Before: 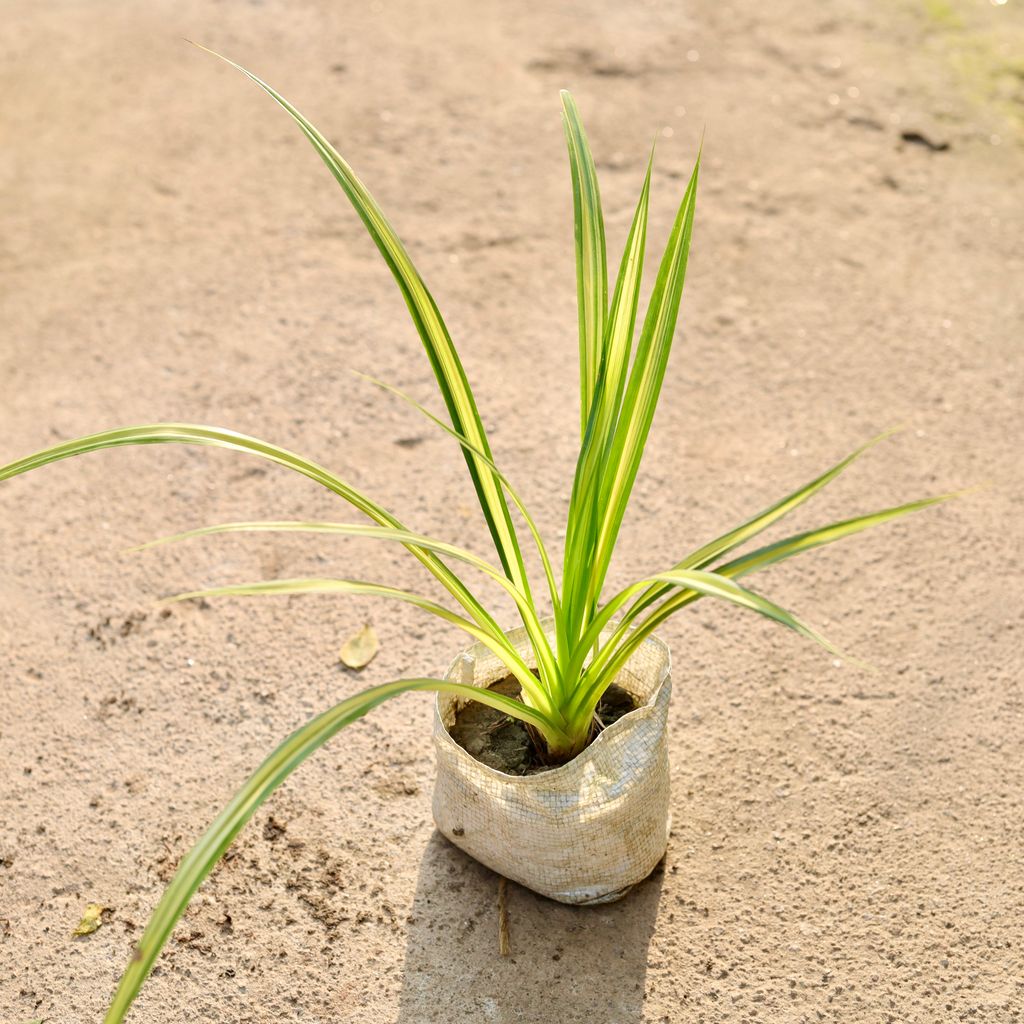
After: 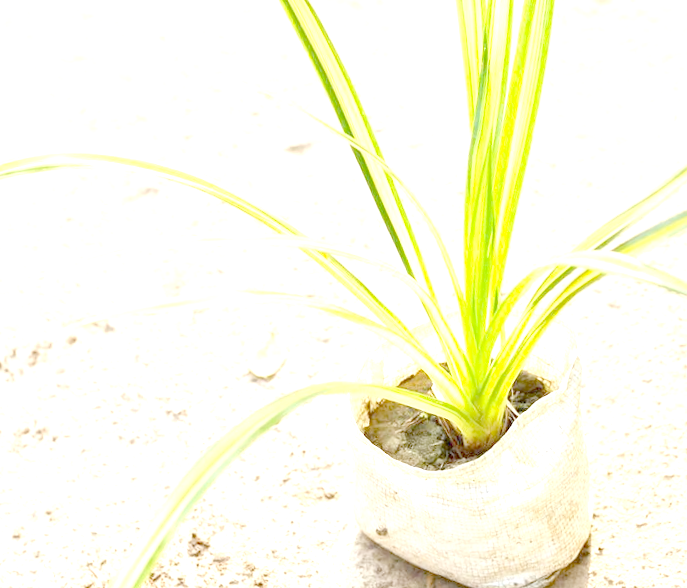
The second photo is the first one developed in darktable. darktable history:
rotate and perspective: rotation -4.98°, automatic cropping off
crop: left 13.312%, top 31.28%, right 24.627%, bottom 15.582%
exposure: exposure 0.722 EV
